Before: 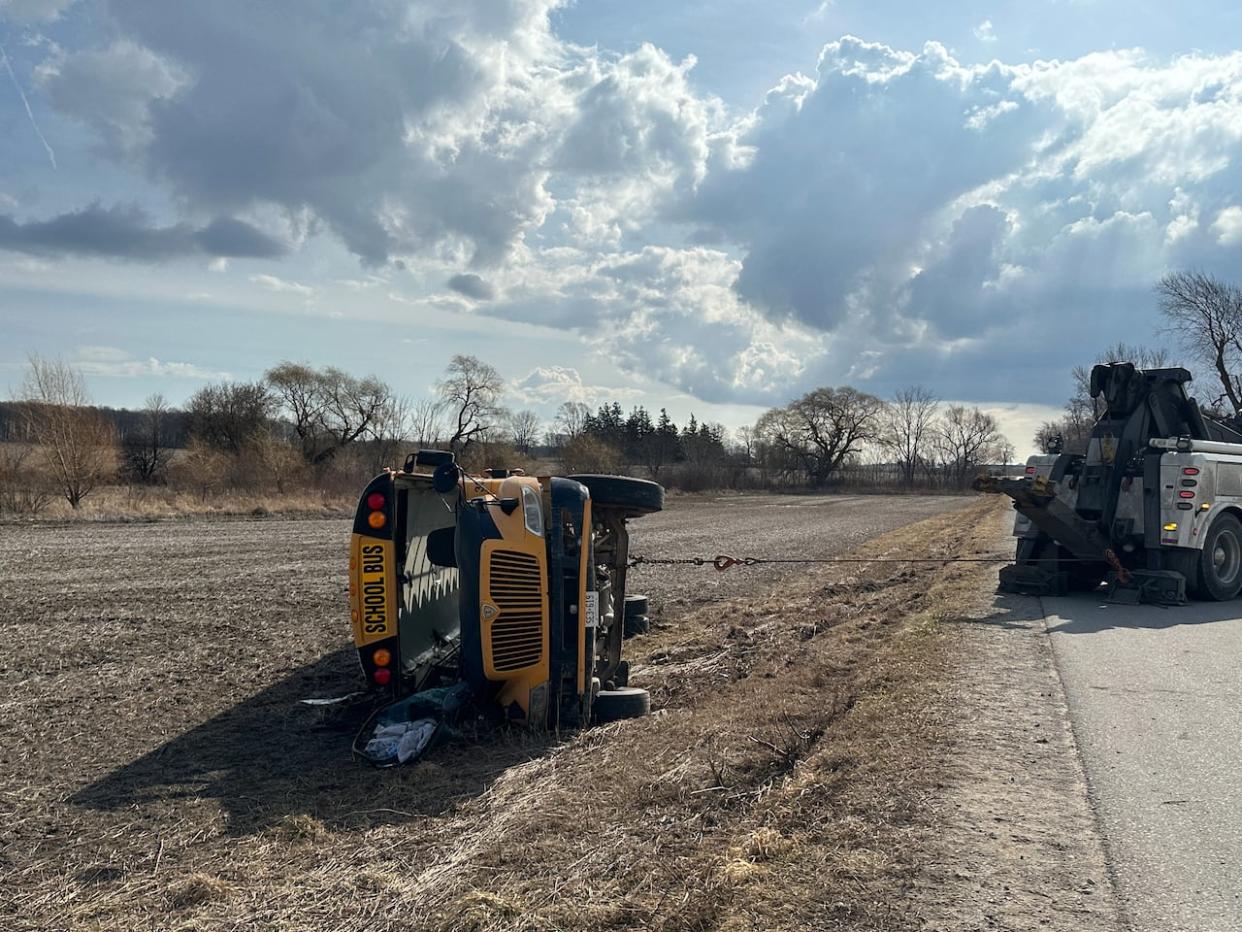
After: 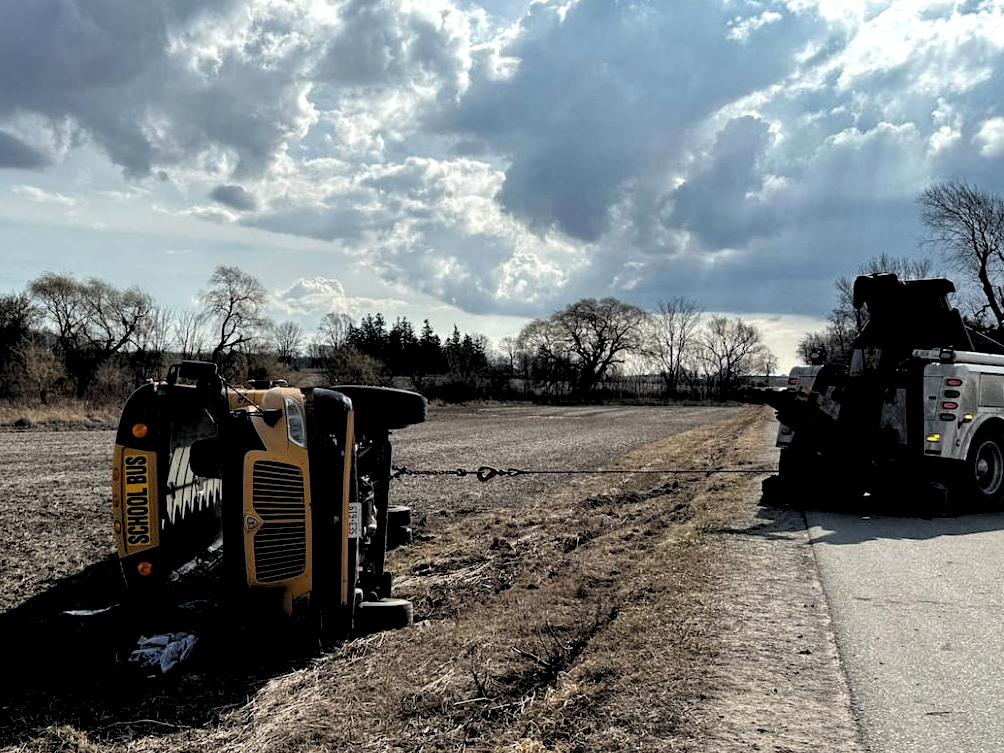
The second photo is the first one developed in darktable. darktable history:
exposure: compensate highlight preservation false
shadows and highlights: radius 264.75, soften with gaussian
crop: left 19.159%, top 9.58%, bottom 9.58%
rgb levels: levels [[0.034, 0.472, 0.904], [0, 0.5, 1], [0, 0.5, 1]]
local contrast: highlights 100%, shadows 100%, detail 131%, midtone range 0.2
